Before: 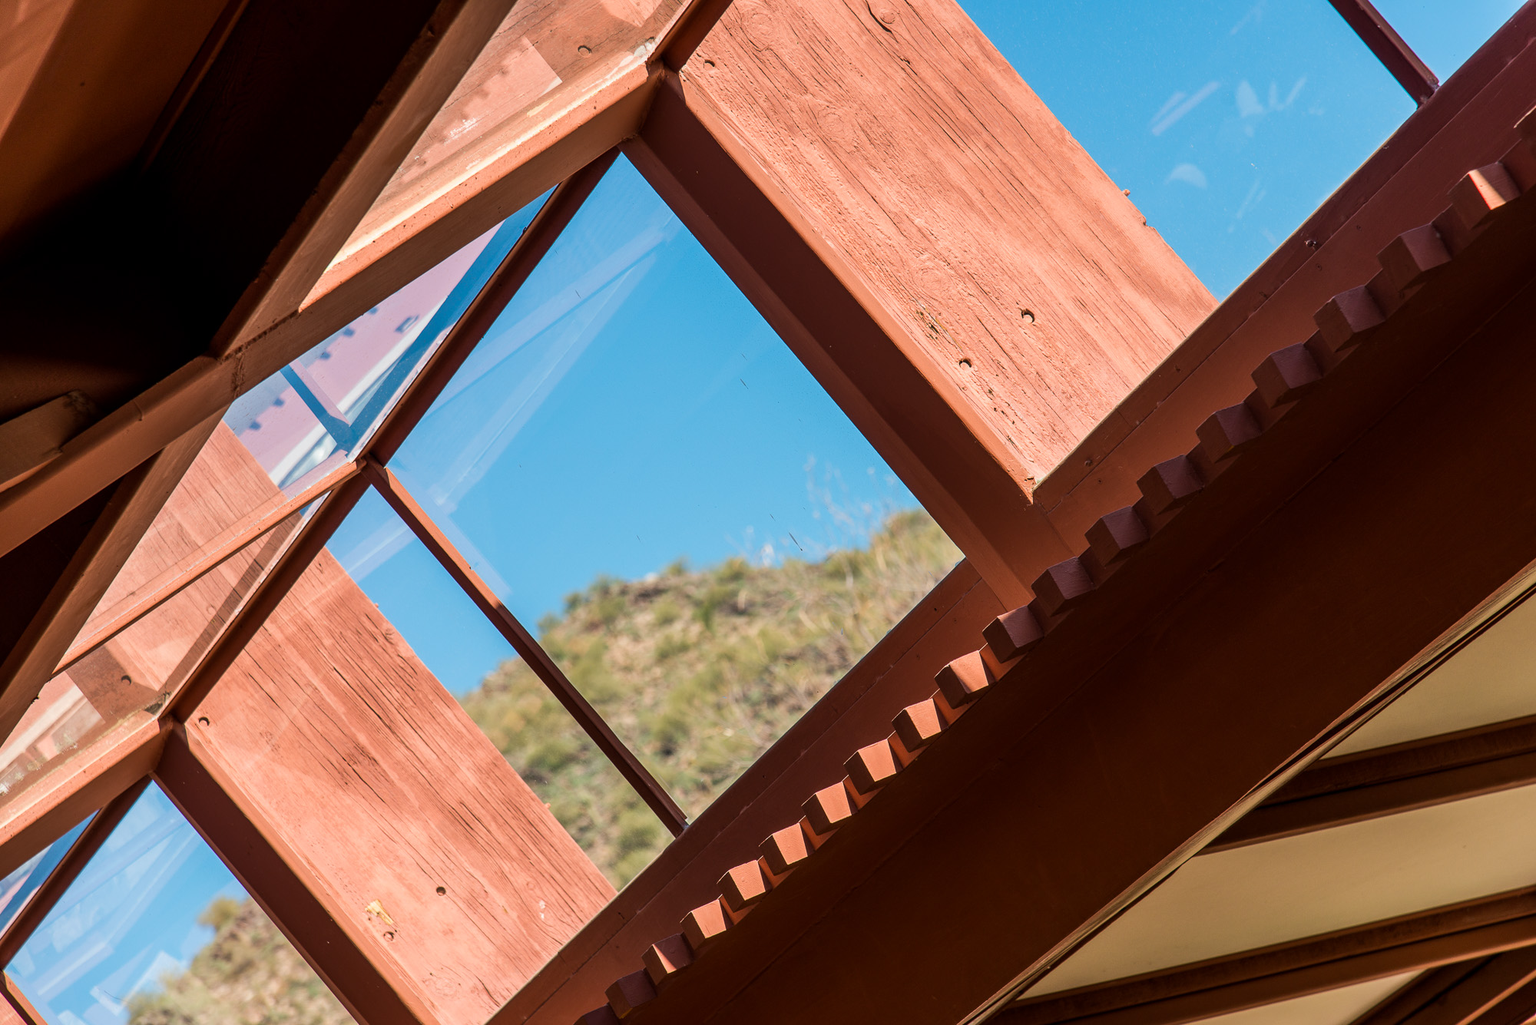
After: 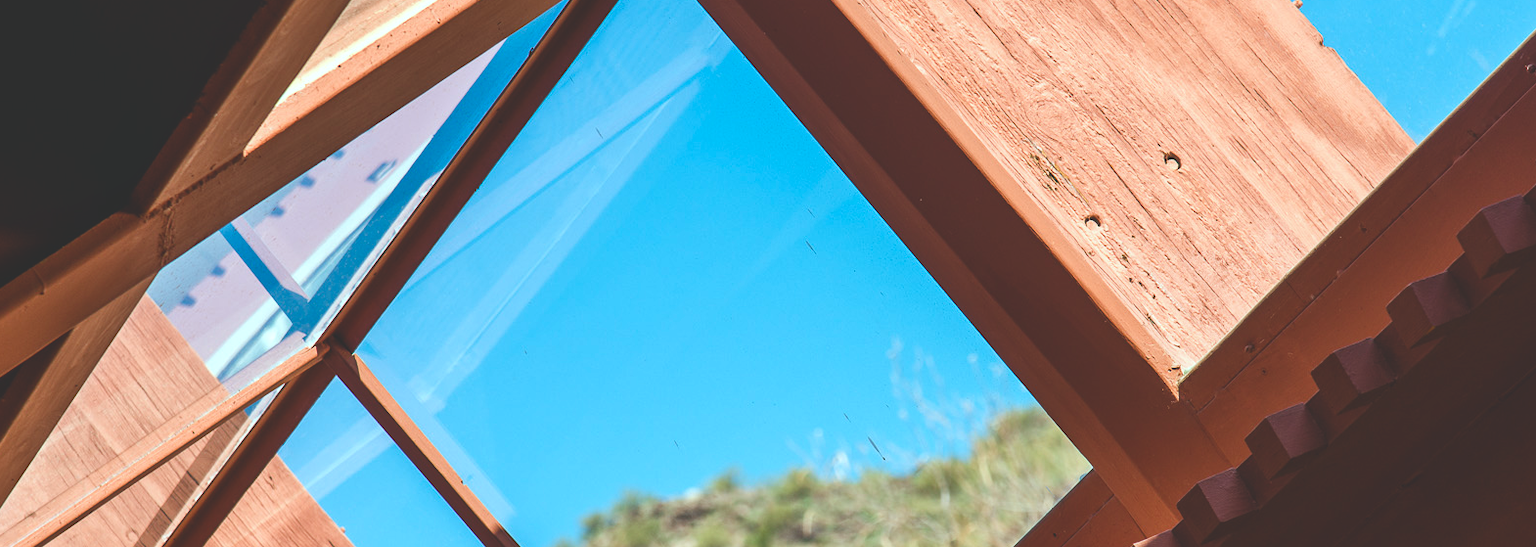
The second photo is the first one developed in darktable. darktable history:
exposure: black level correction -0.027, compensate highlight preservation false
color balance rgb: shadows lift › hue 85.88°, highlights gain › luminance 15.519%, highlights gain › chroma 3.909%, highlights gain › hue 209.14°, perceptual saturation grading › global saturation 14.09%, perceptual saturation grading › highlights -25.855%, perceptual saturation grading › shadows 26.086%, global vibrance 20%
crop: left 7.014%, top 18.535%, right 14.453%, bottom 39.488%
local contrast: mode bilateral grid, contrast 9, coarseness 26, detail 115%, midtone range 0.2
